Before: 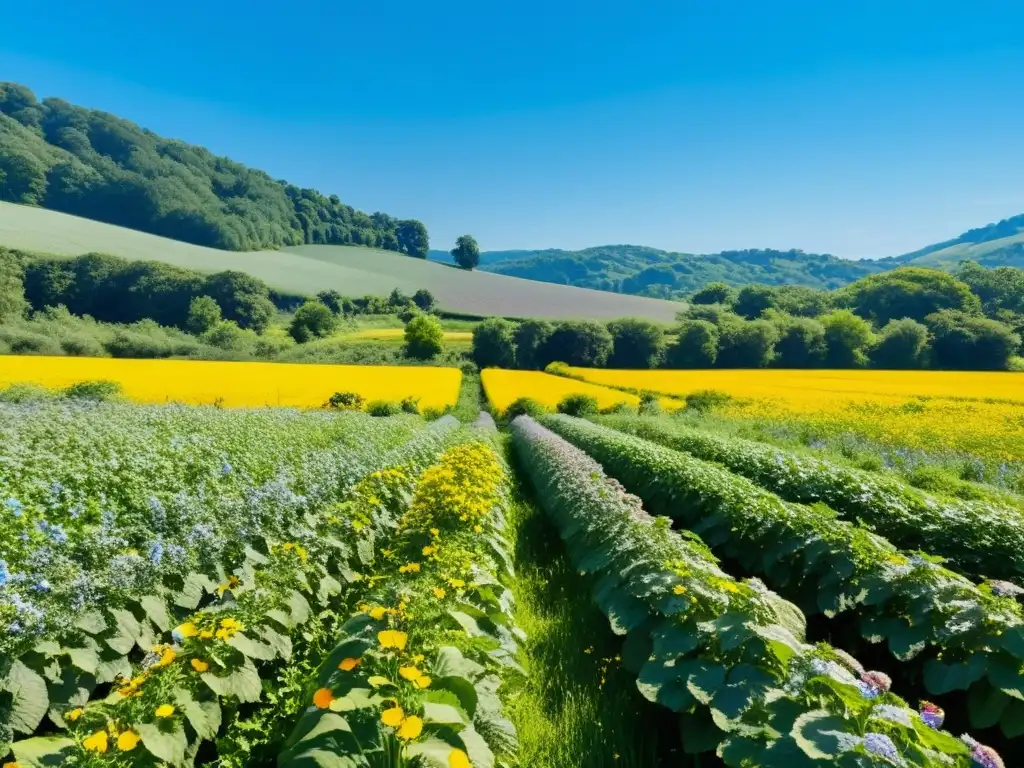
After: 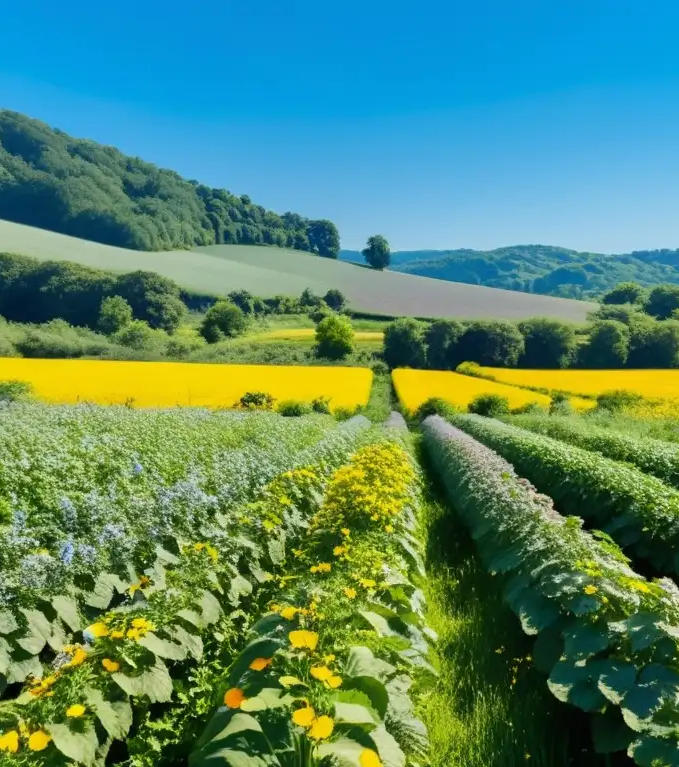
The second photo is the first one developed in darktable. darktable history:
crop and rotate: left 8.703%, right 24.982%
